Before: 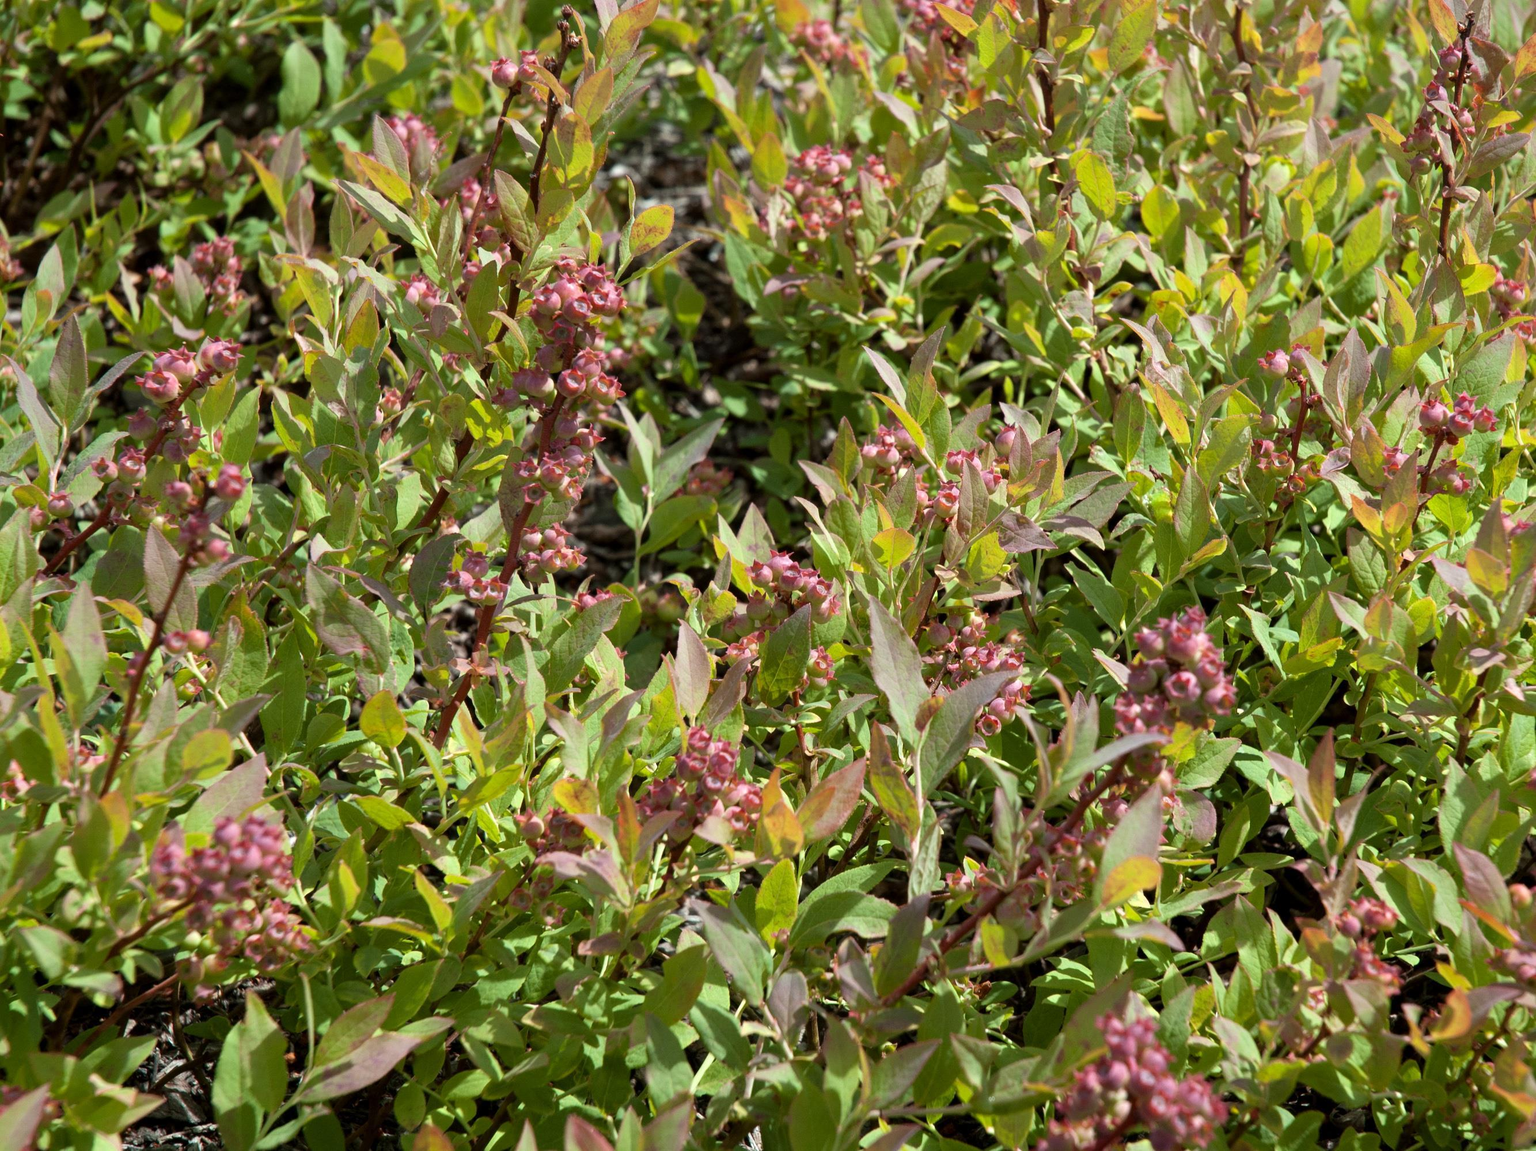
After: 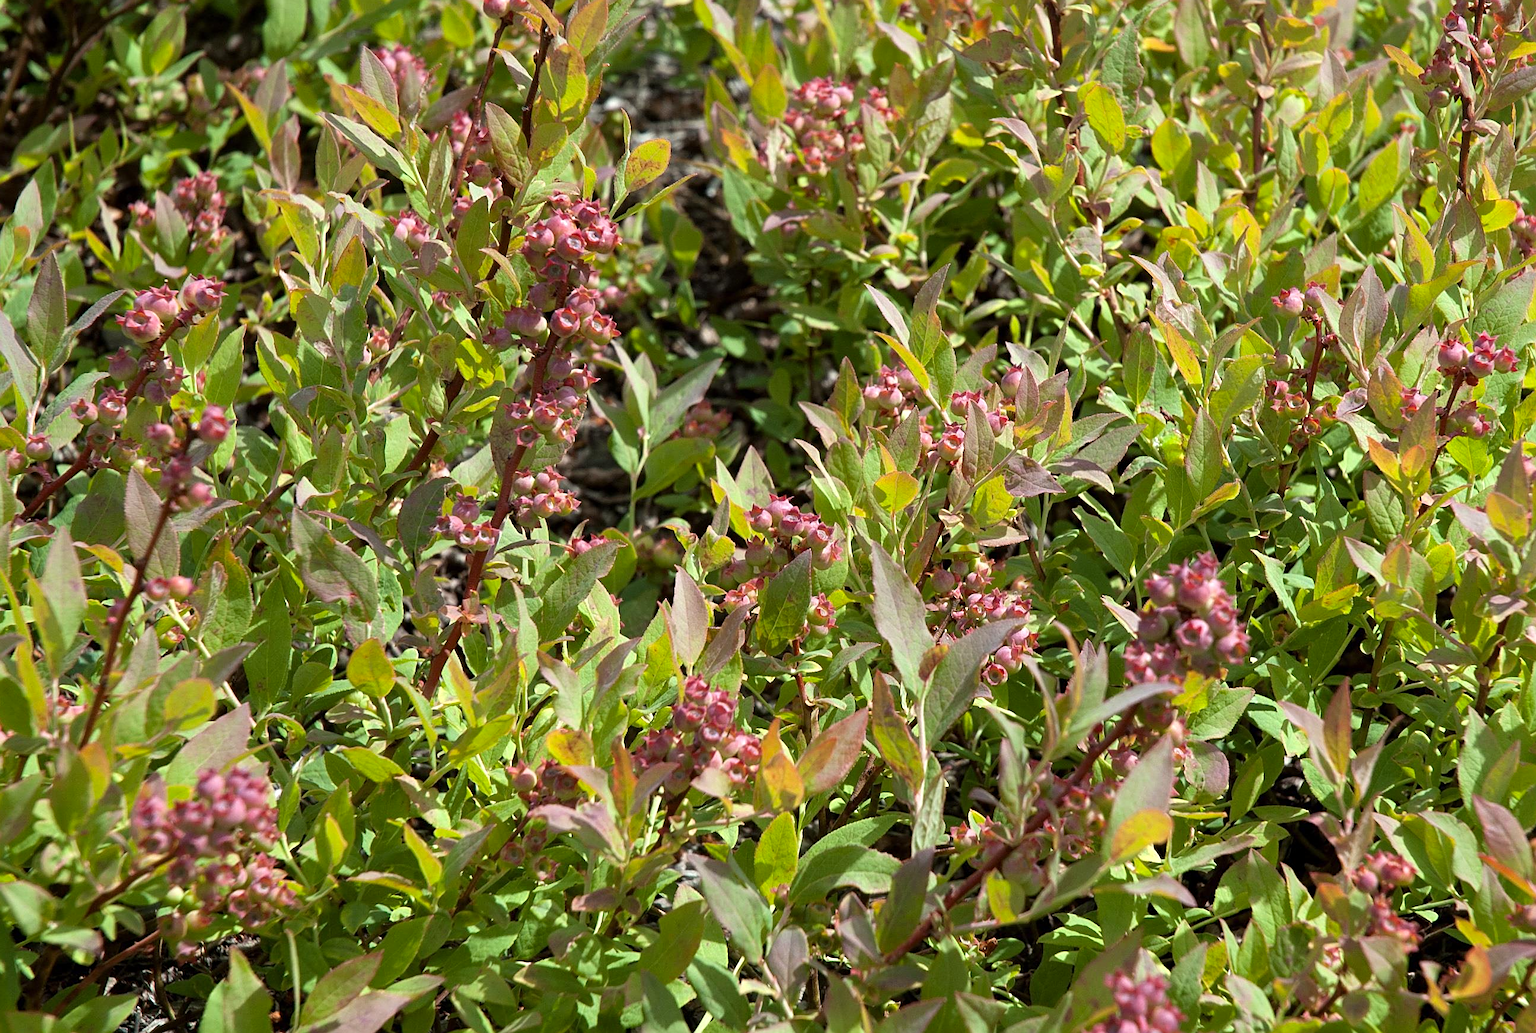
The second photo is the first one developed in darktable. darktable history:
sharpen: on, module defaults
crop: left 1.507%, top 6.147%, right 1.379%, bottom 6.637%
exposure: exposure 0.131 EV, compensate highlight preservation false
vibrance: on, module defaults
